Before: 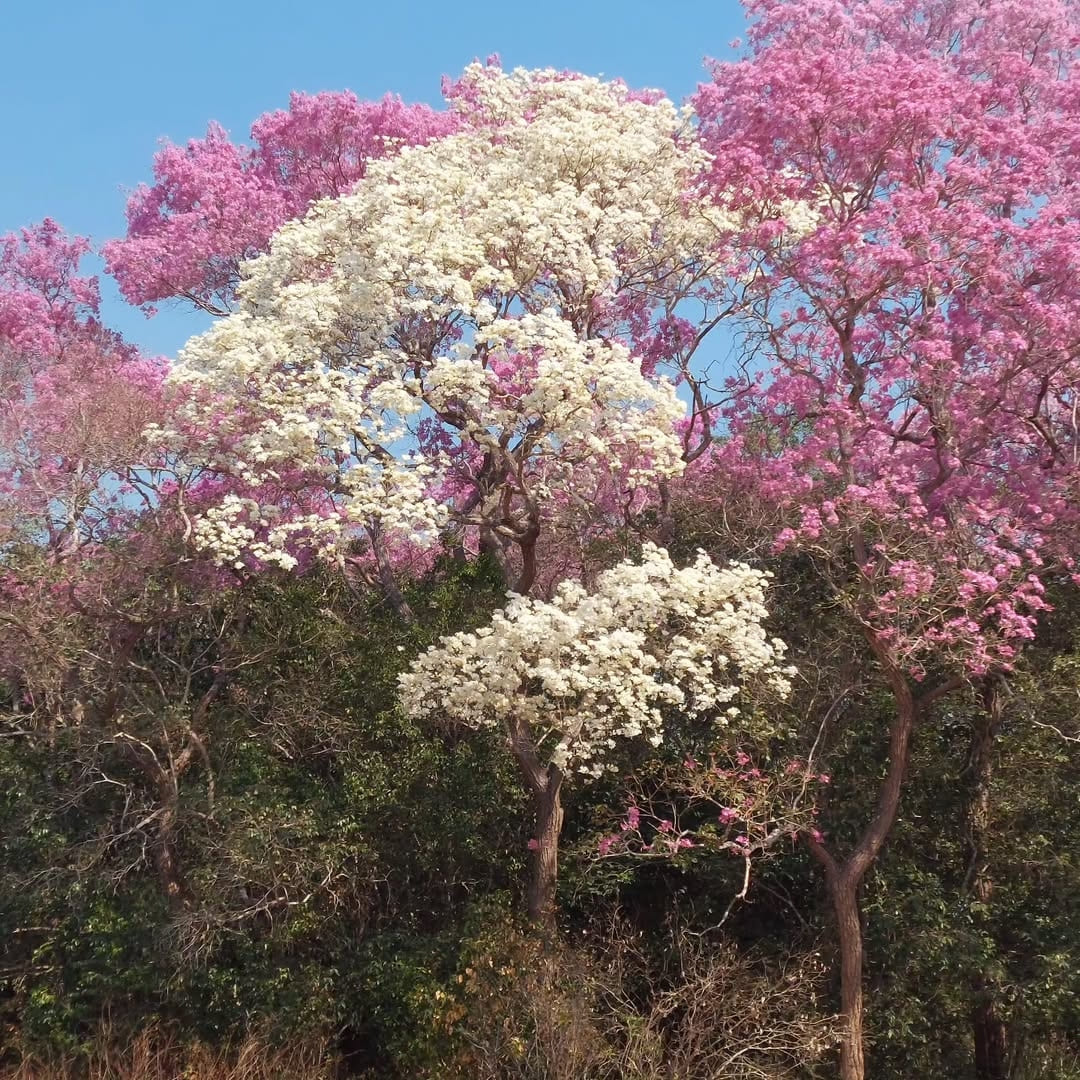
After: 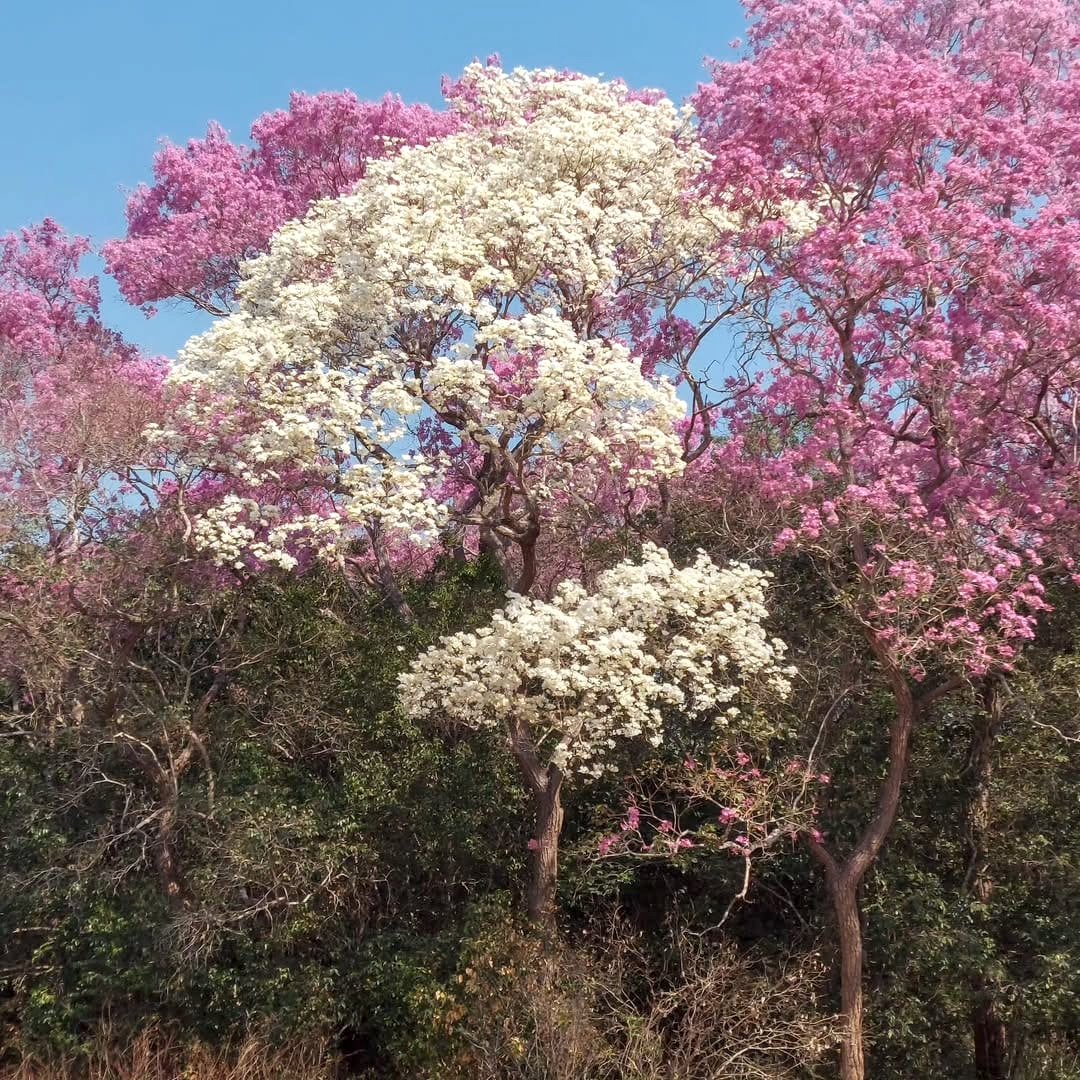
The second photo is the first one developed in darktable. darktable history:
local contrast: on, module defaults
shadows and highlights: shadows 19.87, highlights -20.81, soften with gaussian
